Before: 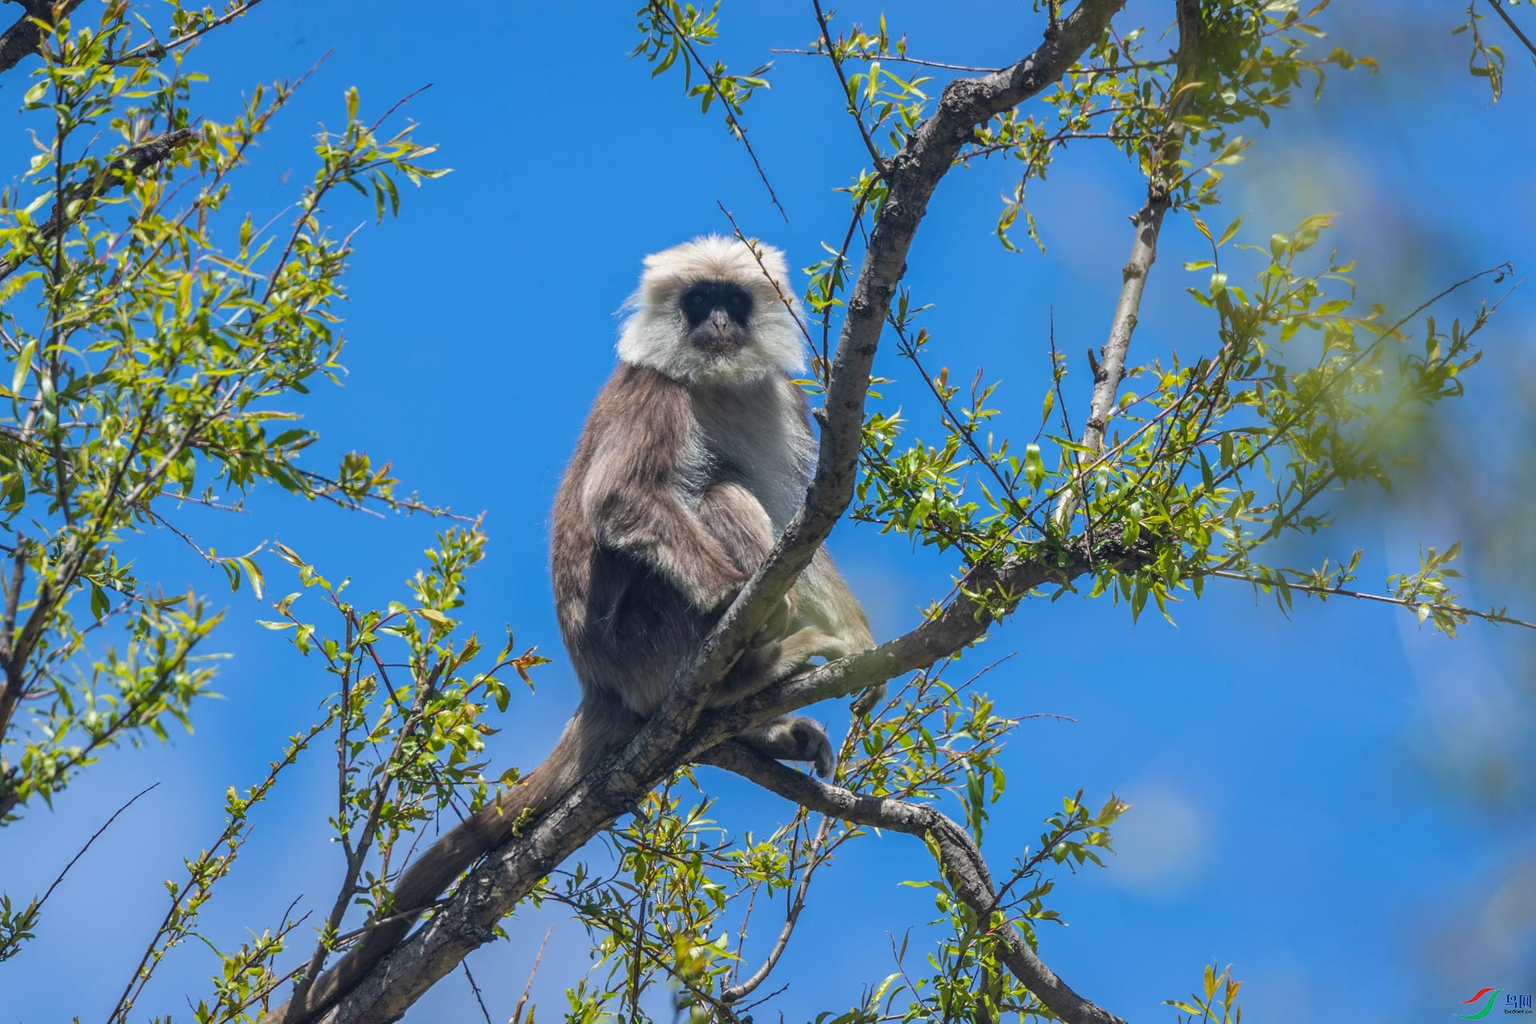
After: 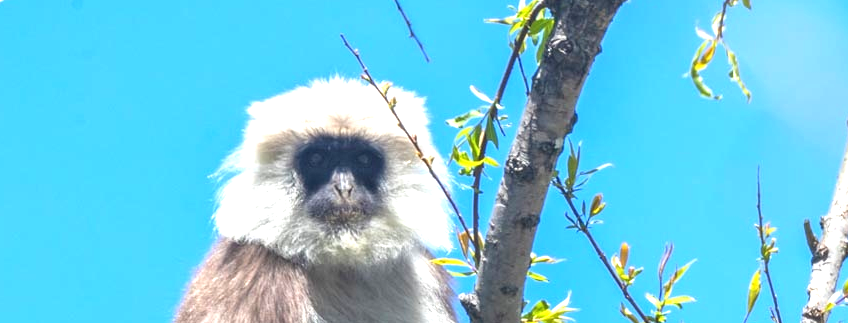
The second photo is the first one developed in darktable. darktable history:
crop: left 28.971%, top 16.878%, right 26.83%, bottom 57.834%
exposure: black level correction 0.001, exposure 1.399 EV, compensate highlight preservation false
